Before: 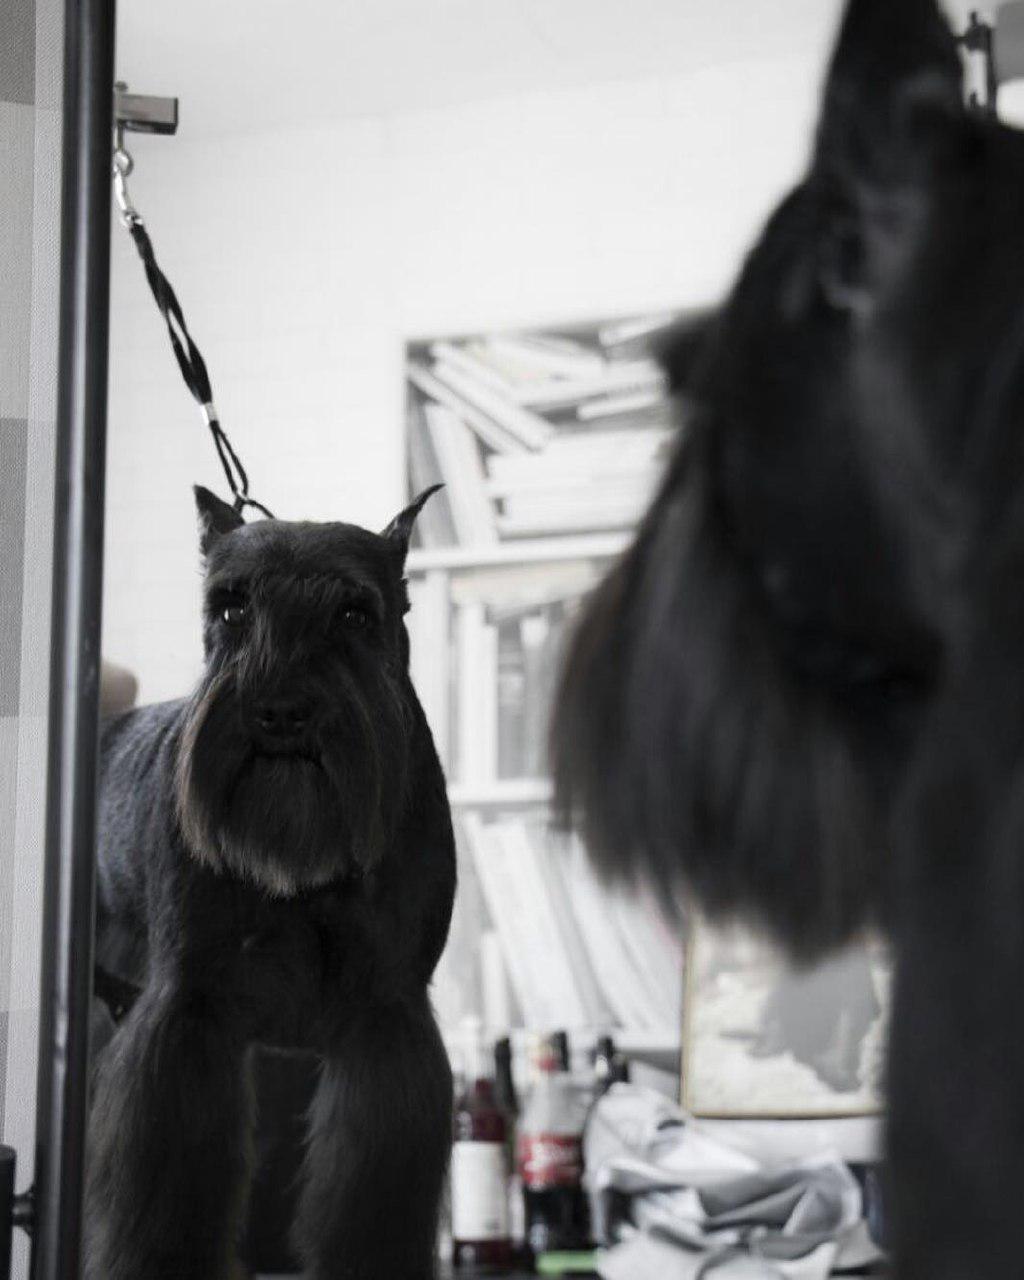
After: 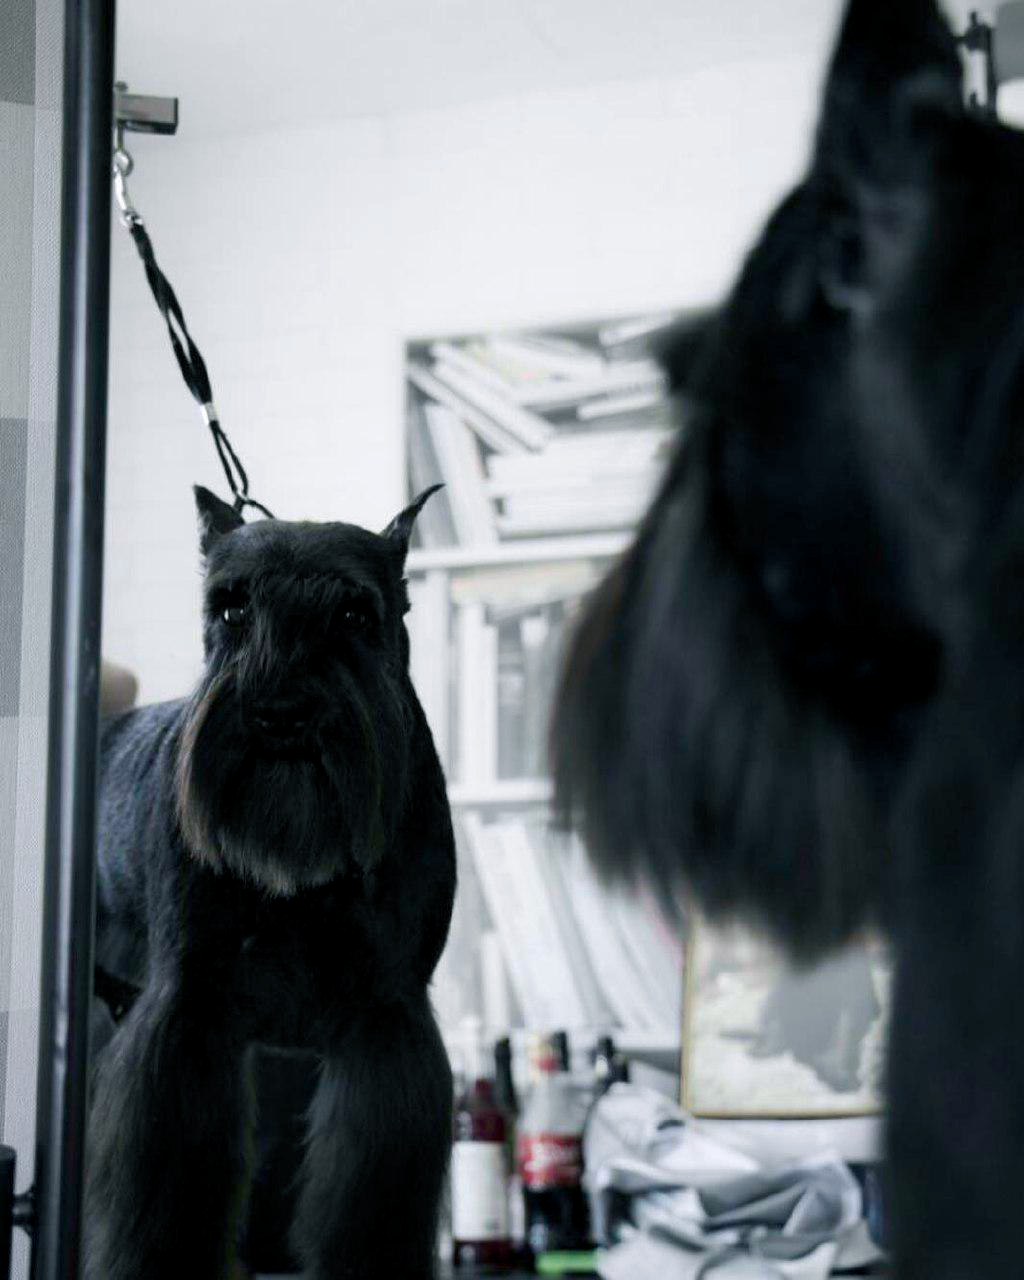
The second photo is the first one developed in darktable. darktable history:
tone equalizer: edges refinement/feathering 500, mask exposure compensation -1.57 EV, preserve details no
color balance rgb: power › luminance -7.594%, power › chroma 1.104%, power › hue 217.82°, global offset › luminance -0.513%, perceptual saturation grading › global saturation 14.777%, perceptual brilliance grading › global brilliance 2.97%, perceptual brilliance grading › highlights -2.906%, perceptual brilliance grading › shadows 3.274%, global vibrance 50.288%
